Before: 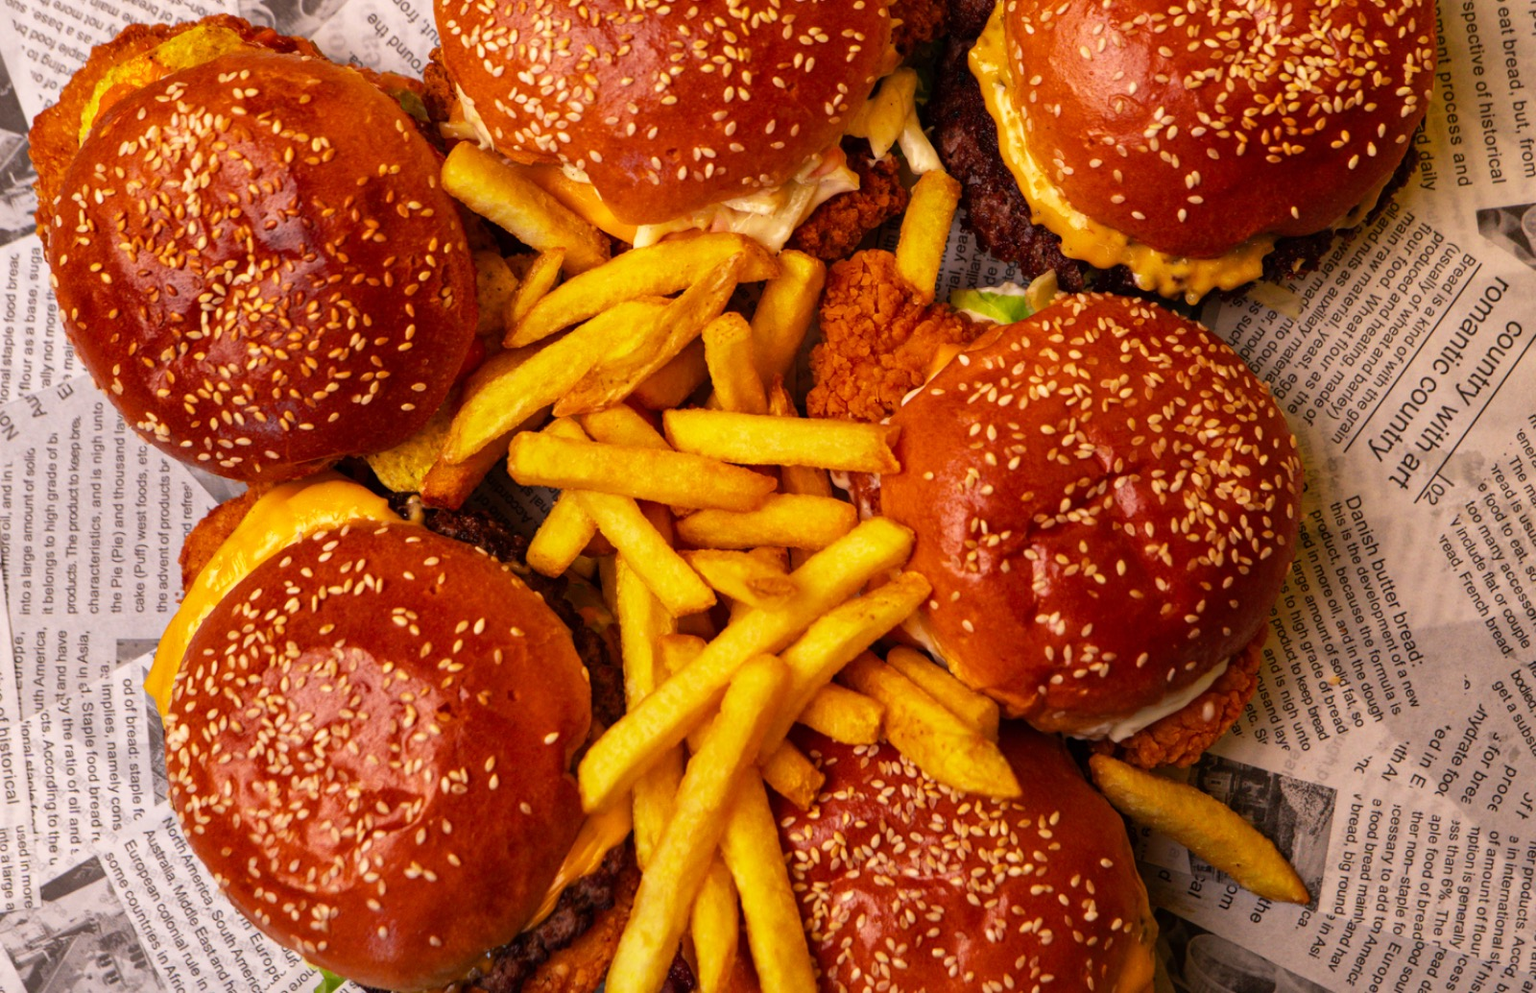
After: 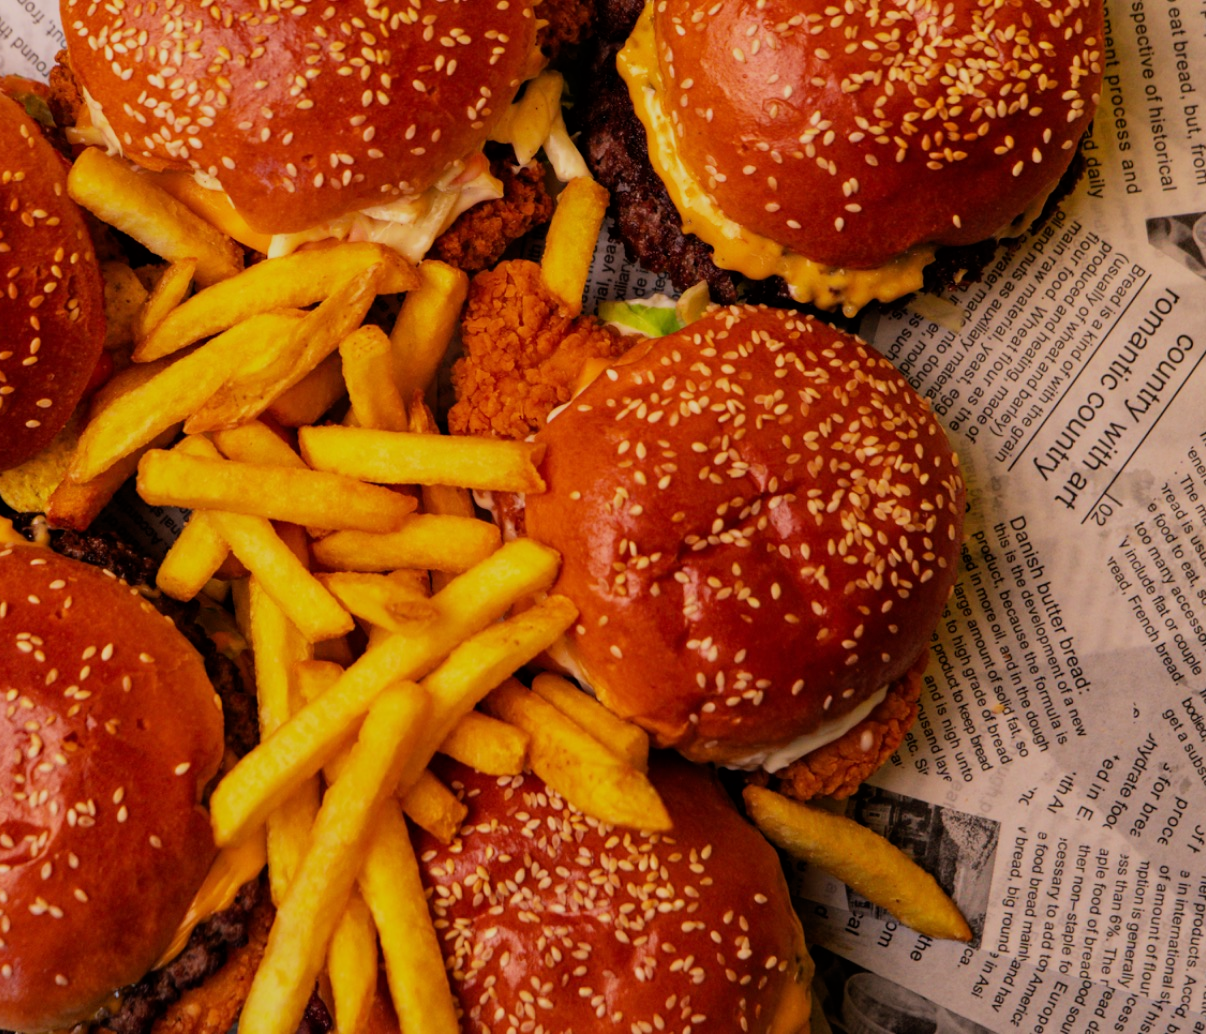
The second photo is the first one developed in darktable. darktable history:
filmic rgb: black relative exposure -7.65 EV, white relative exposure 4.56 EV, hardness 3.61, color science v6 (2022)
crop and rotate: left 24.6%
